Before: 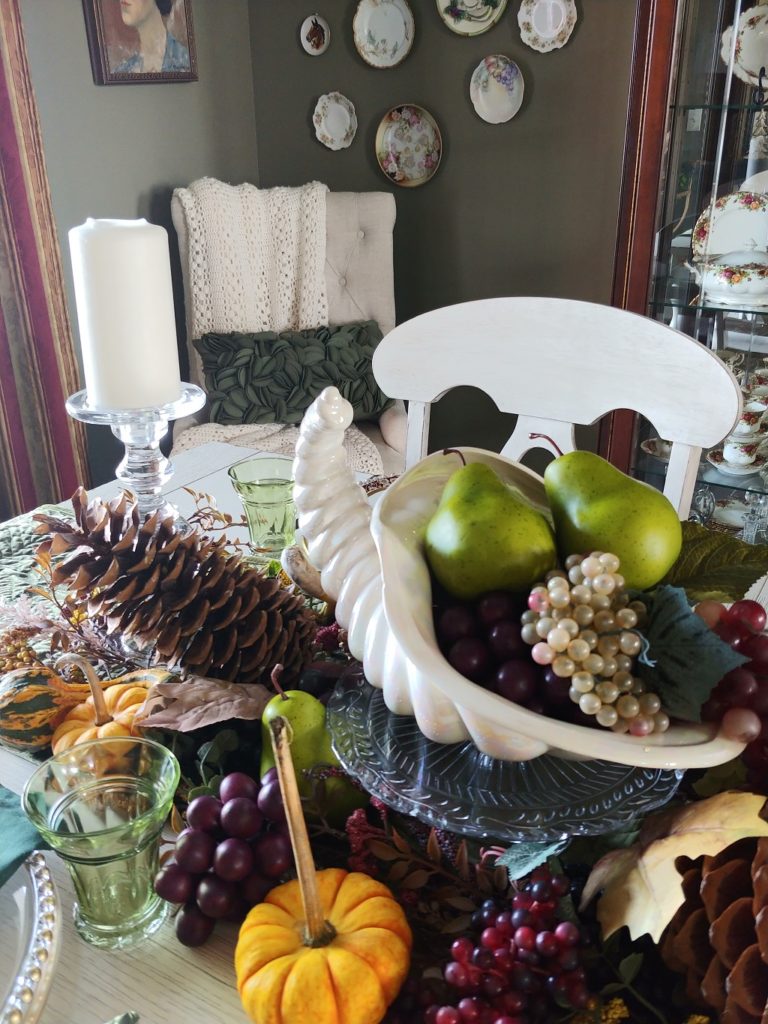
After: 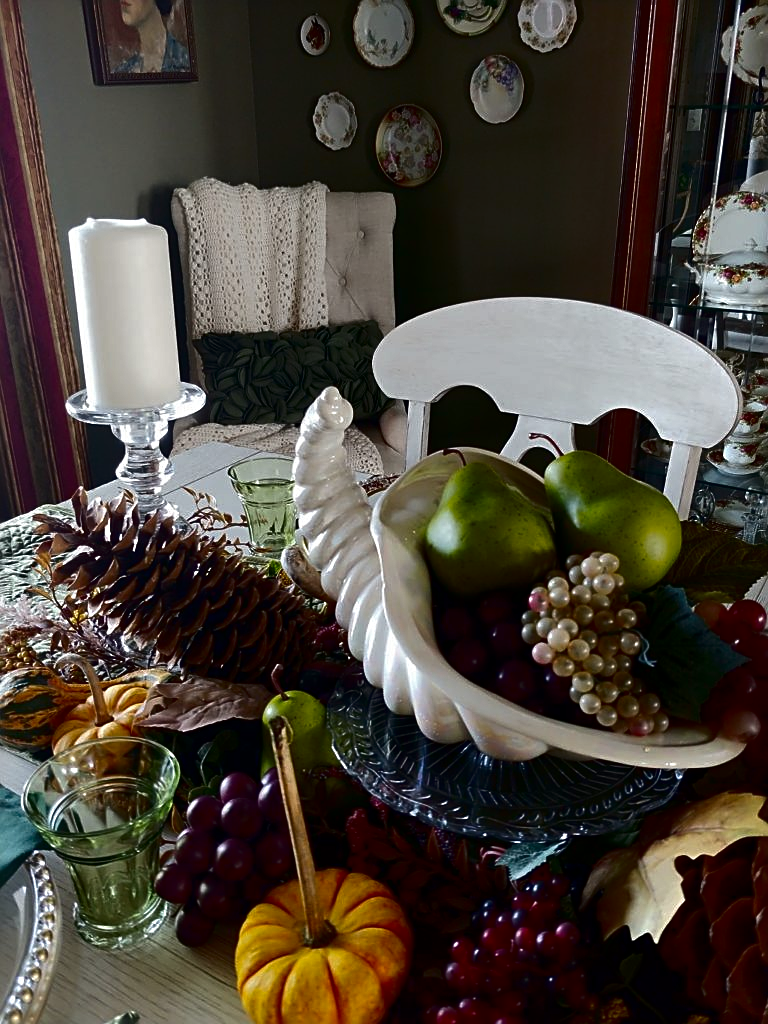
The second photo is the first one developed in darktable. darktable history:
contrast brightness saturation: brightness -0.52
sharpen: amount 0.55
